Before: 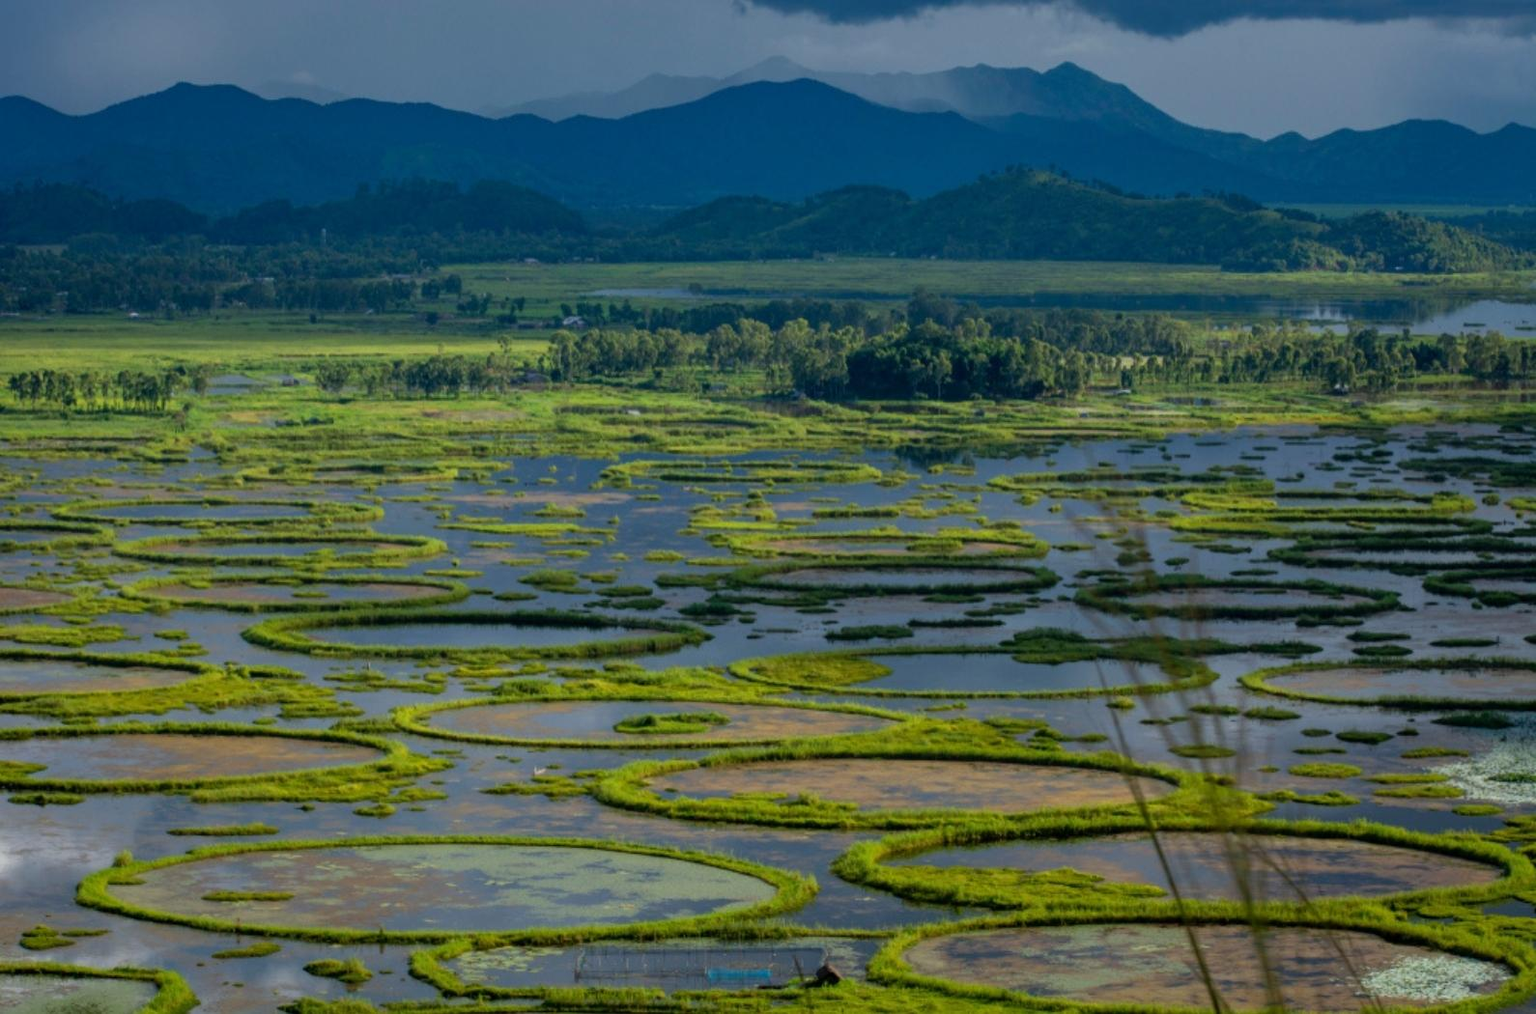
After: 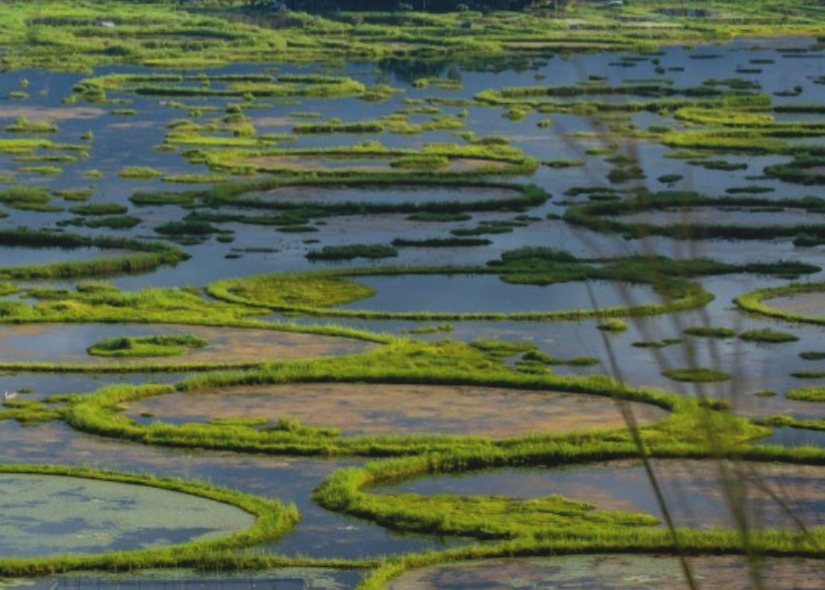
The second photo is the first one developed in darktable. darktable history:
crop: left 34.523%, top 38.461%, right 13.557%, bottom 5.223%
exposure: black level correction -0.008, exposure 0.072 EV, compensate exposure bias true, compensate highlight preservation false
